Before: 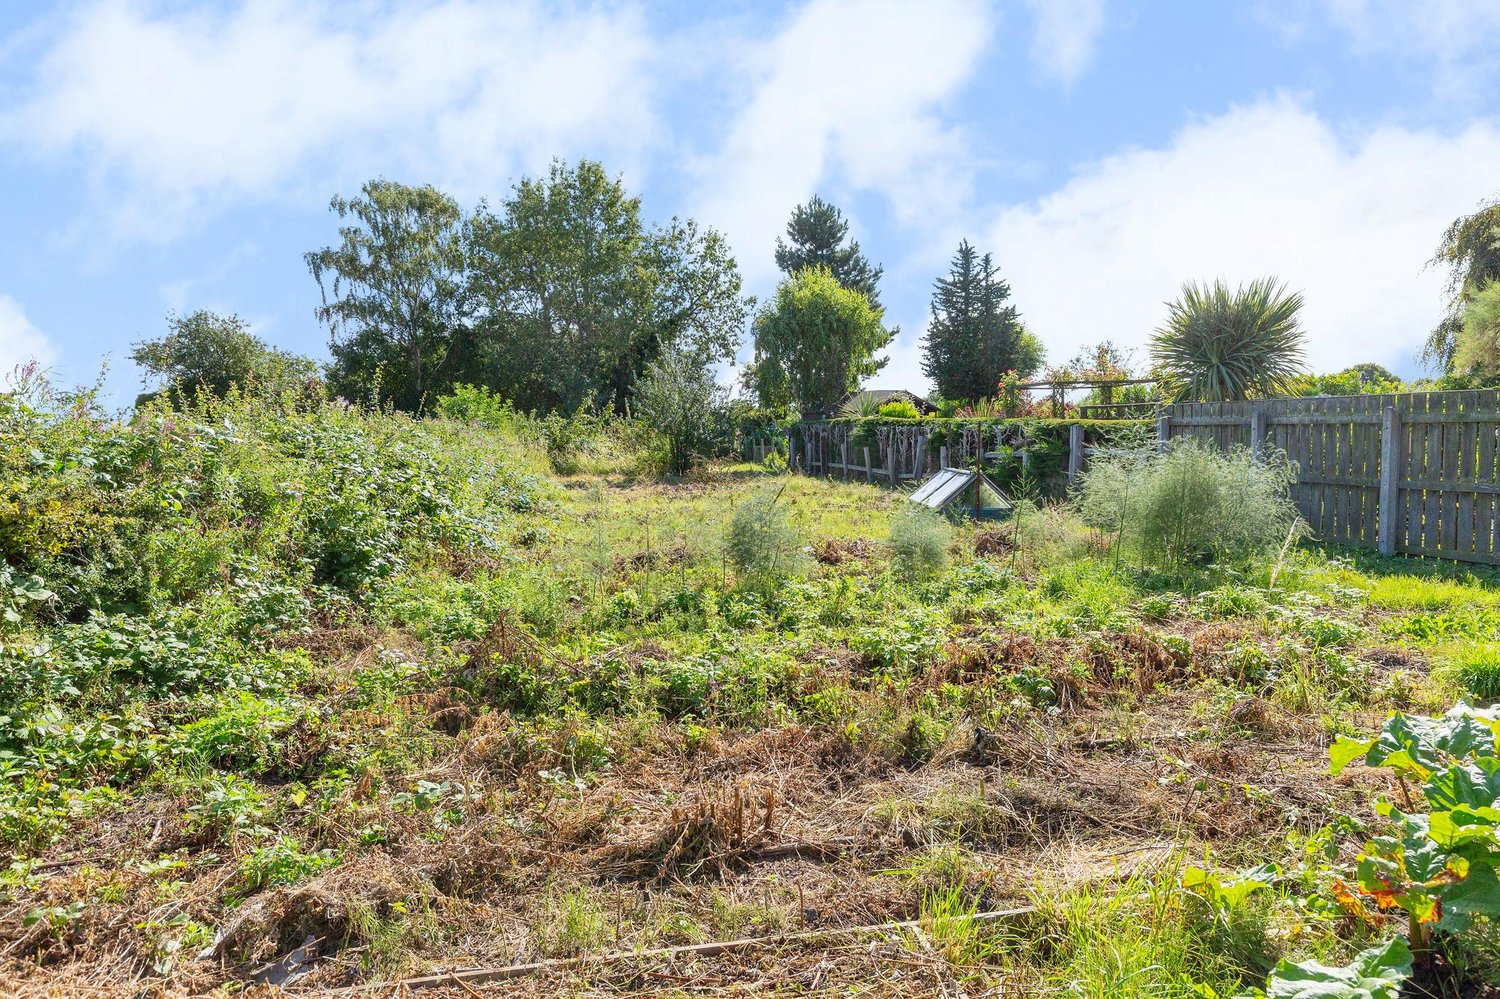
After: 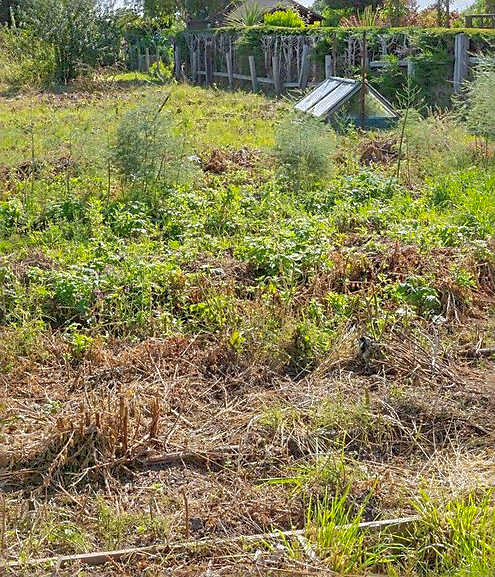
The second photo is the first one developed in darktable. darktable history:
sharpen: on, module defaults
crop: left 41.028%, top 39.22%, right 25.967%, bottom 2.926%
shadows and highlights: shadows 59.28, highlights -60.02, highlights color adjustment 56.22%
